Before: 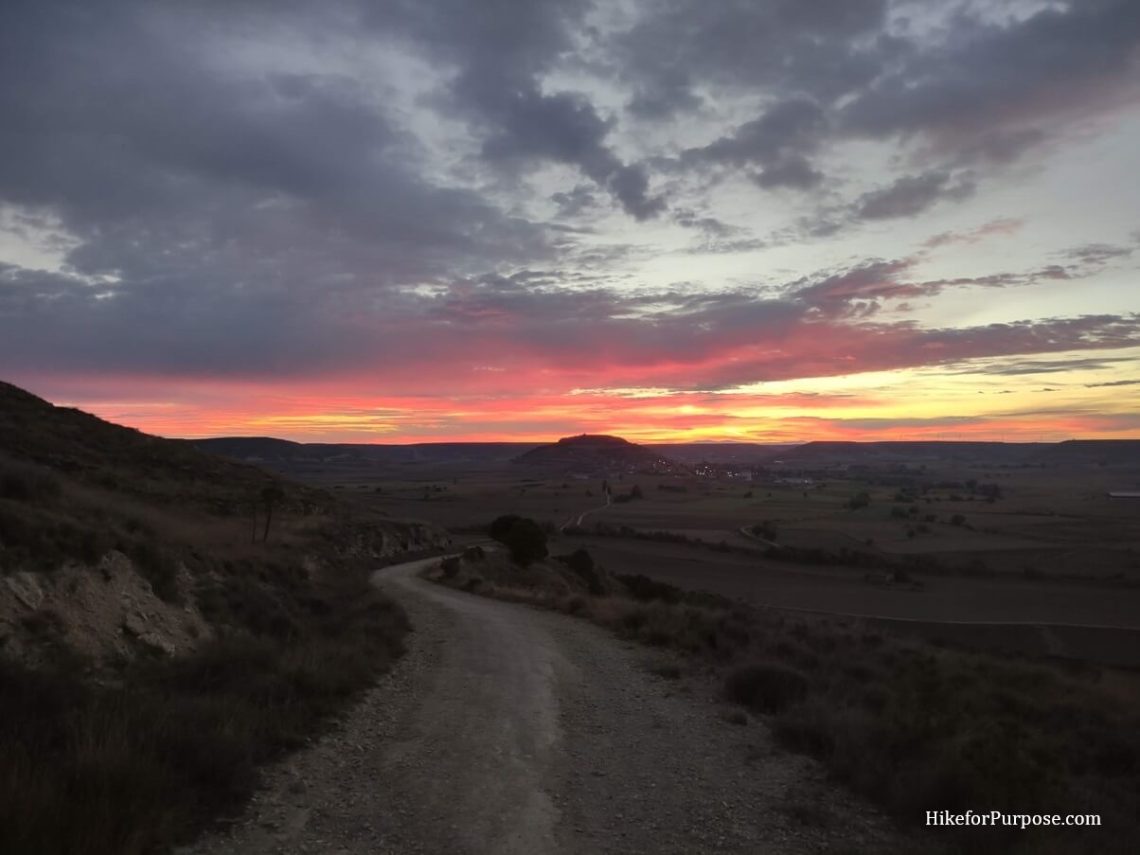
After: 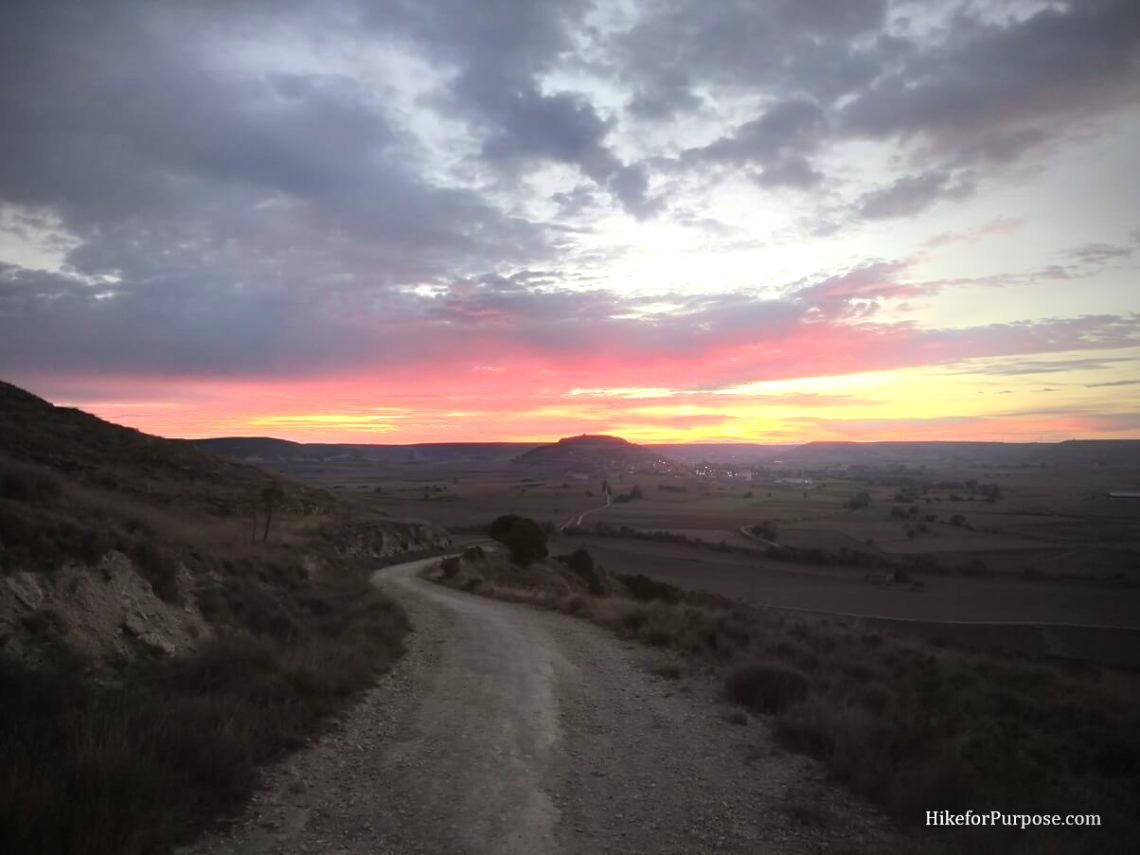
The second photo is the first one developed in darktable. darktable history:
exposure: black level correction 0, exposure 0.9 EV, compensate exposure bias true, compensate highlight preservation false
vignetting: fall-off start 72.14%, fall-off radius 108.07%, brightness -0.713, saturation -0.488, center (-0.054, -0.359), width/height ratio 0.729
bloom: size 9%, threshold 100%, strength 7%
